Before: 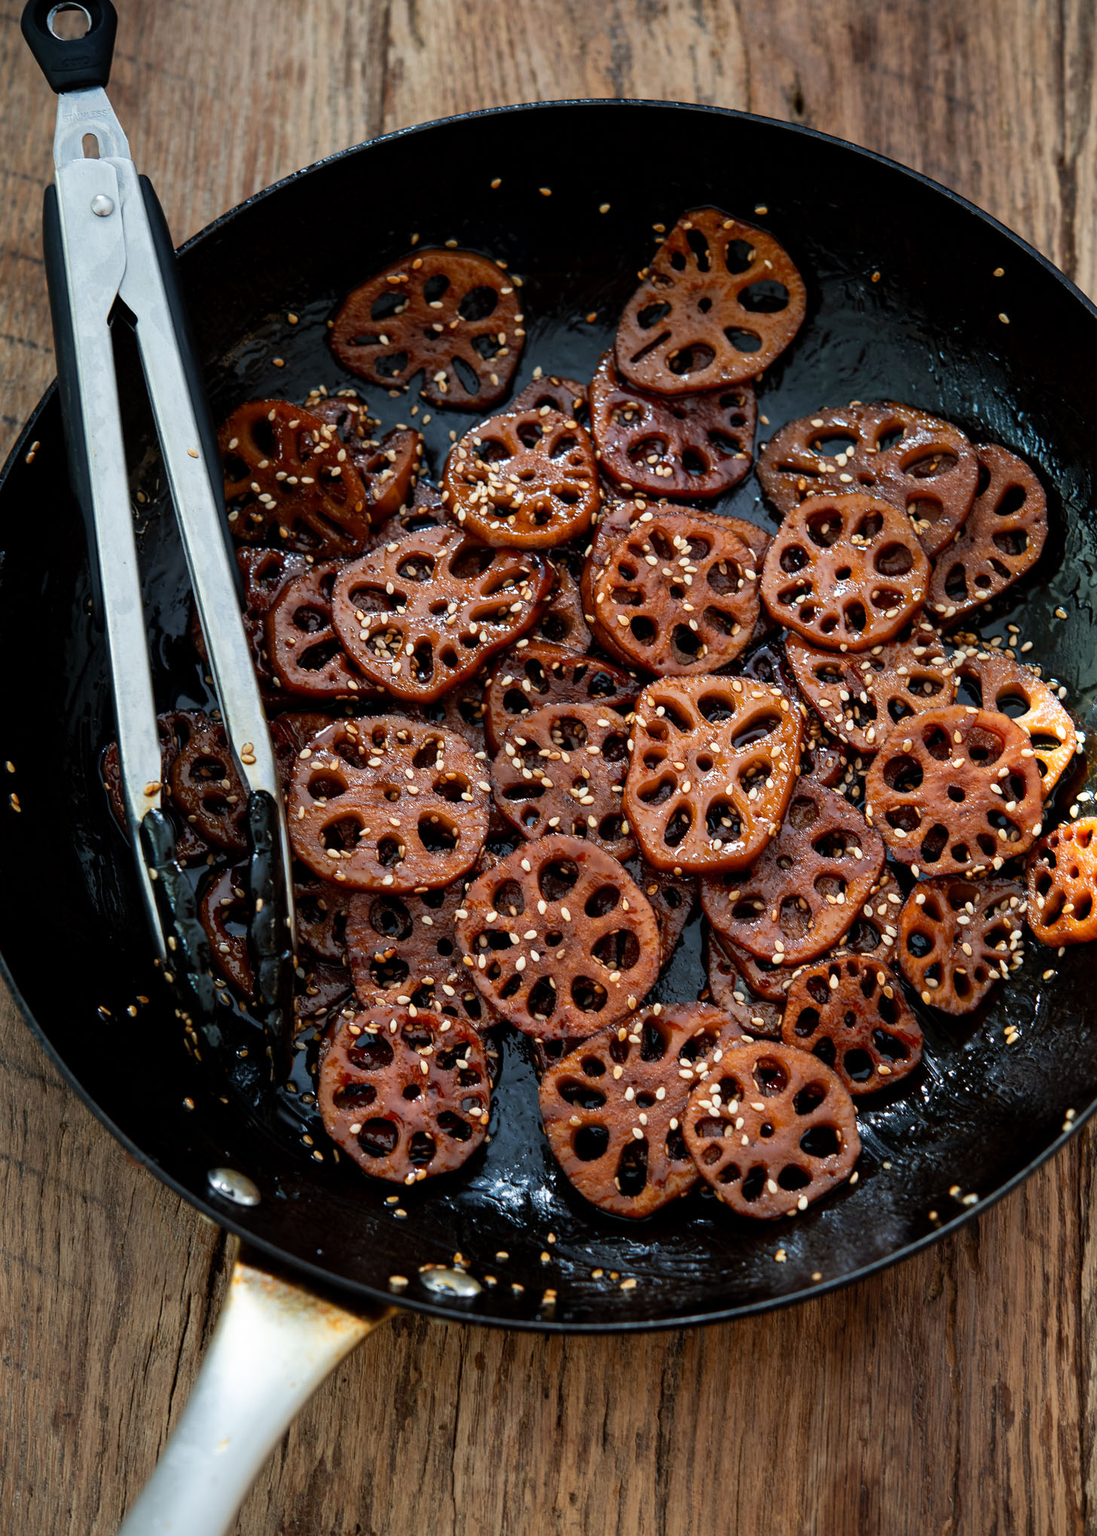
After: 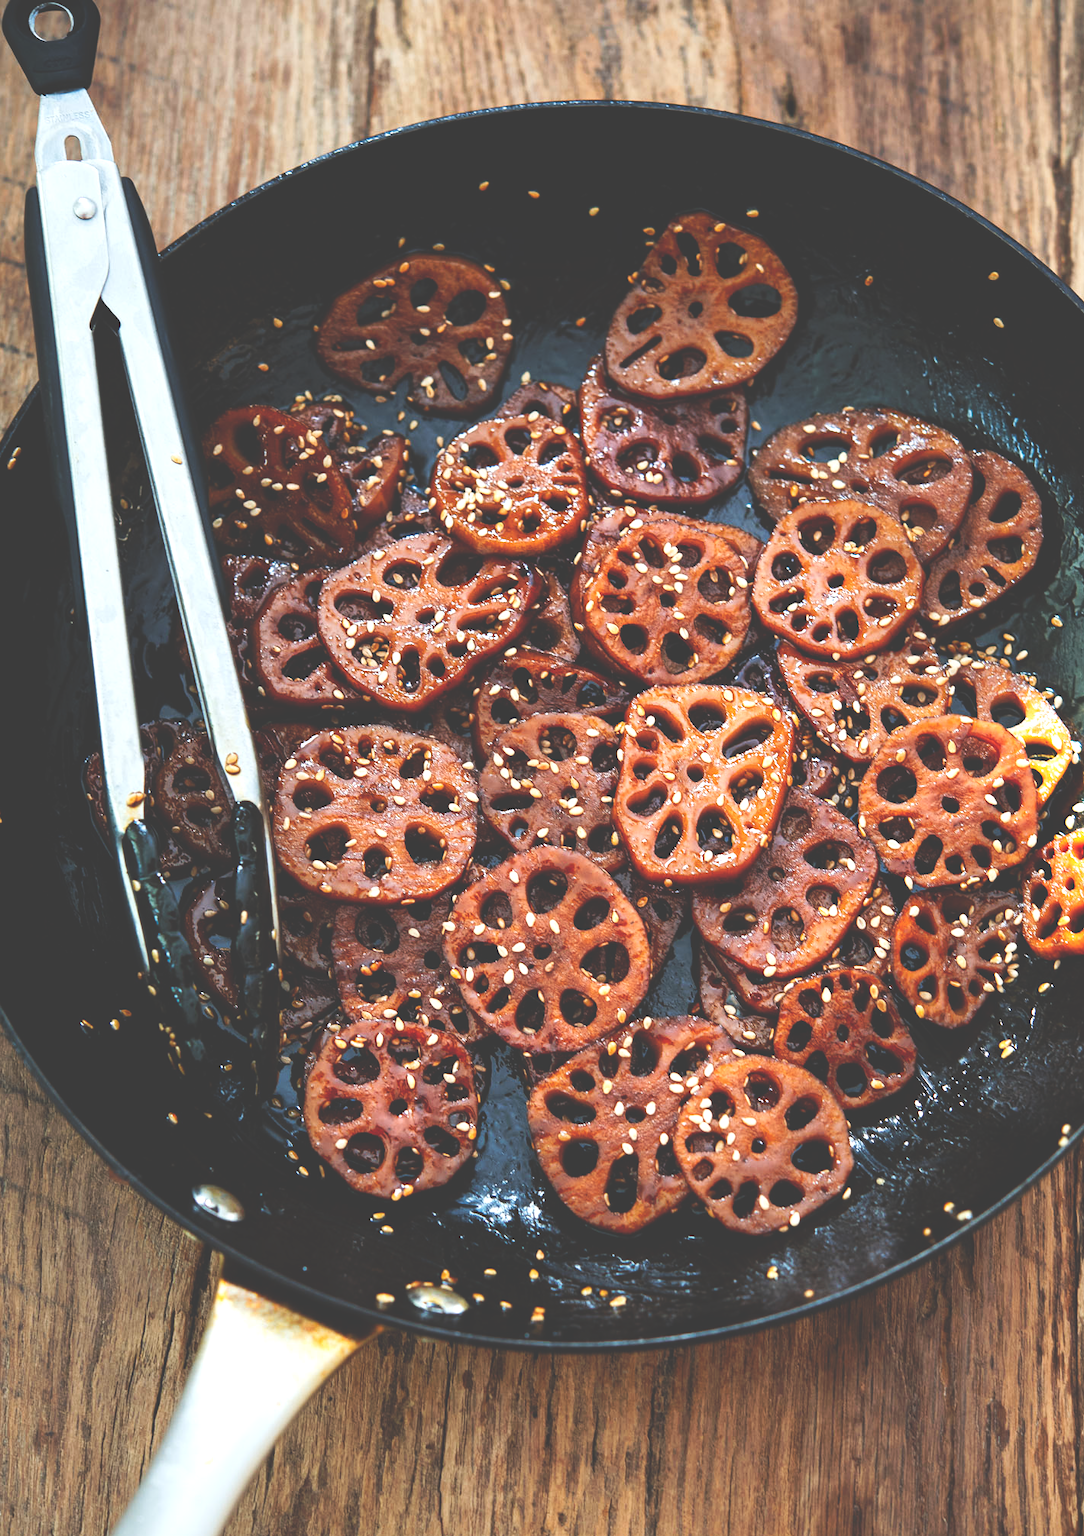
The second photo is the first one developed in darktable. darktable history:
tone curve: curves: ch0 [(0, 0) (0.003, 0.224) (0.011, 0.229) (0.025, 0.234) (0.044, 0.242) (0.069, 0.249) (0.1, 0.256) (0.136, 0.265) (0.177, 0.285) (0.224, 0.304) (0.277, 0.337) (0.335, 0.385) (0.399, 0.435) (0.468, 0.507) (0.543, 0.59) (0.623, 0.674) (0.709, 0.763) (0.801, 0.852) (0.898, 0.931) (1, 1)], preserve colors none
color balance rgb: global vibrance 20%
exposure: black level correction -0.005, exposure 0.622 EV, compensate highlight preservation false
crop and rotate: left 1.774%, right 0.633%, bottom 1.28%
